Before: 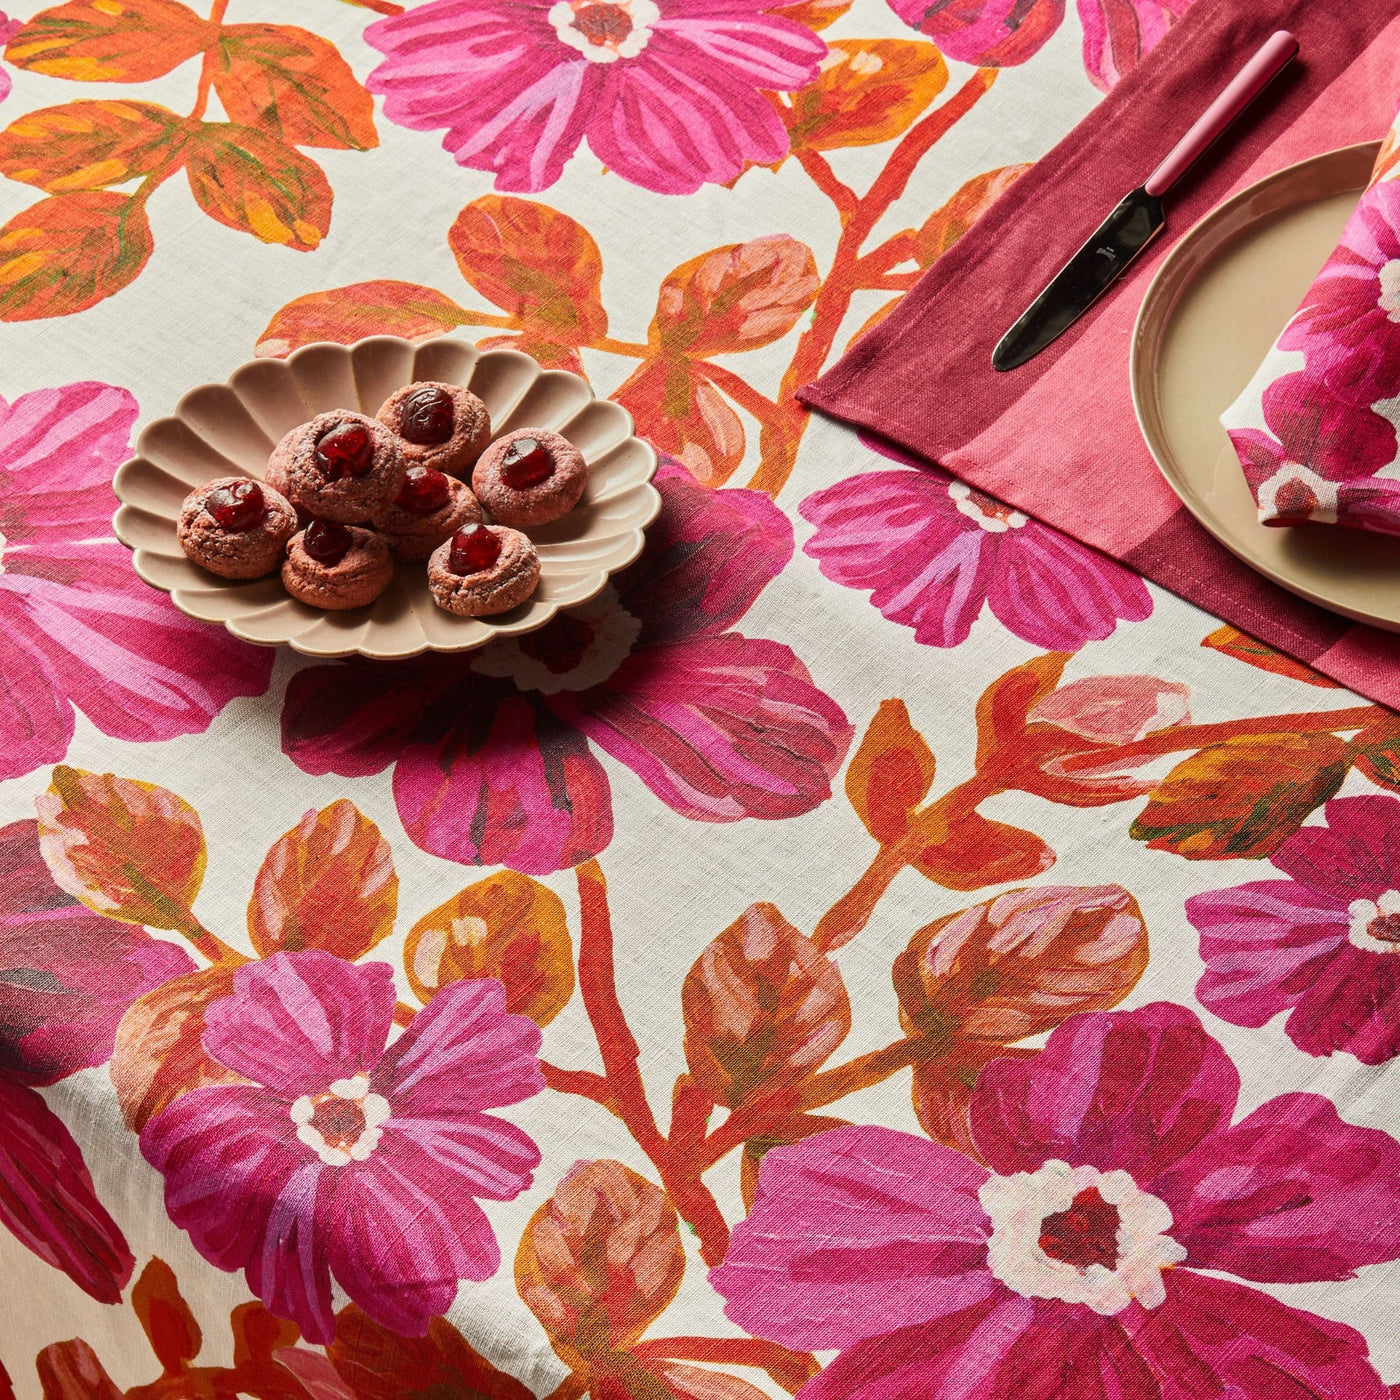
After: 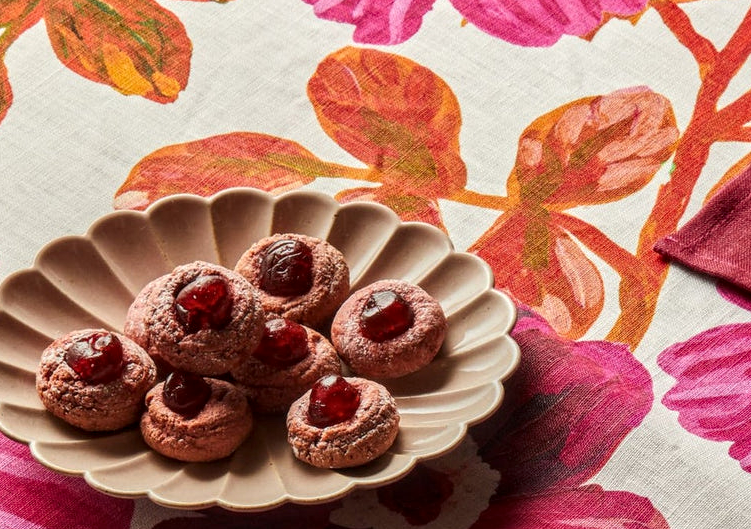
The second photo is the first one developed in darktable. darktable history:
crop: left 10.121%, top 10.631%, right 36.218%, bottom 51.526%
local contrast: detail 130%
